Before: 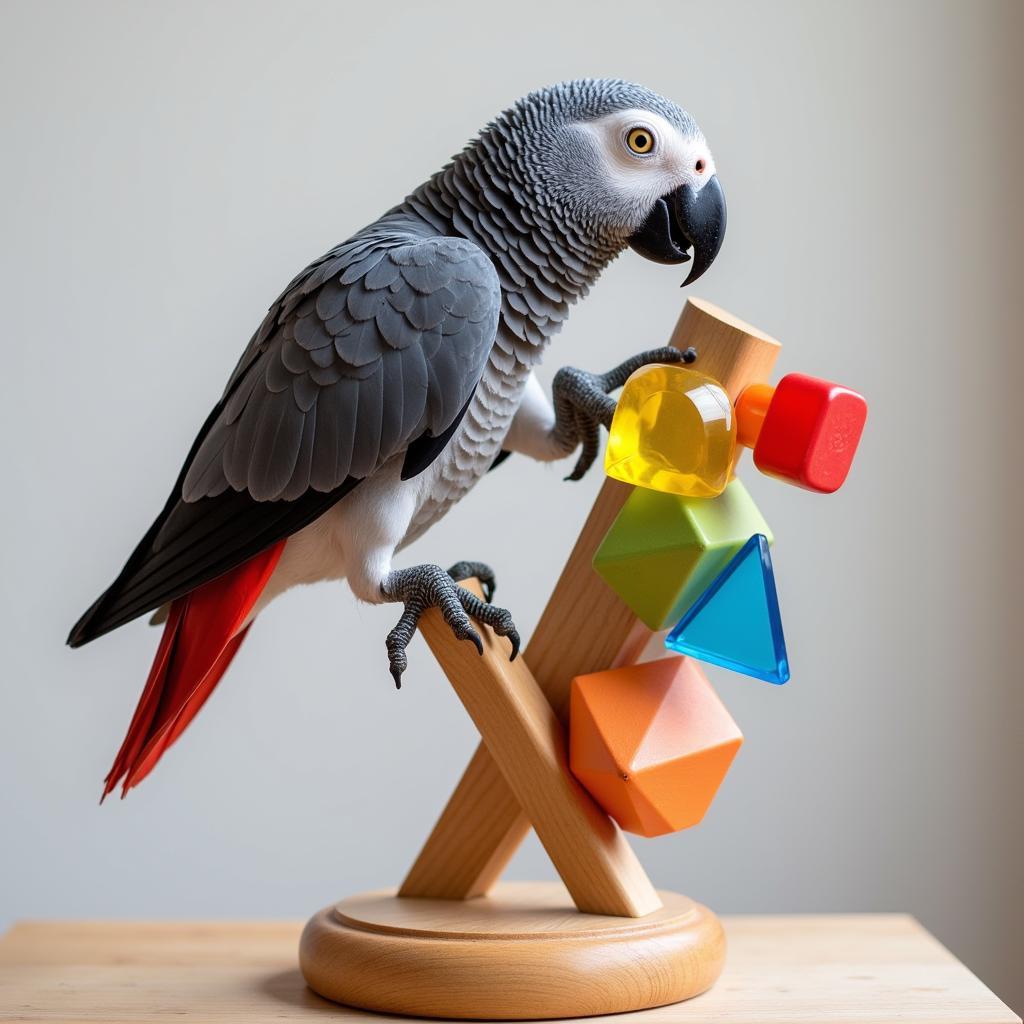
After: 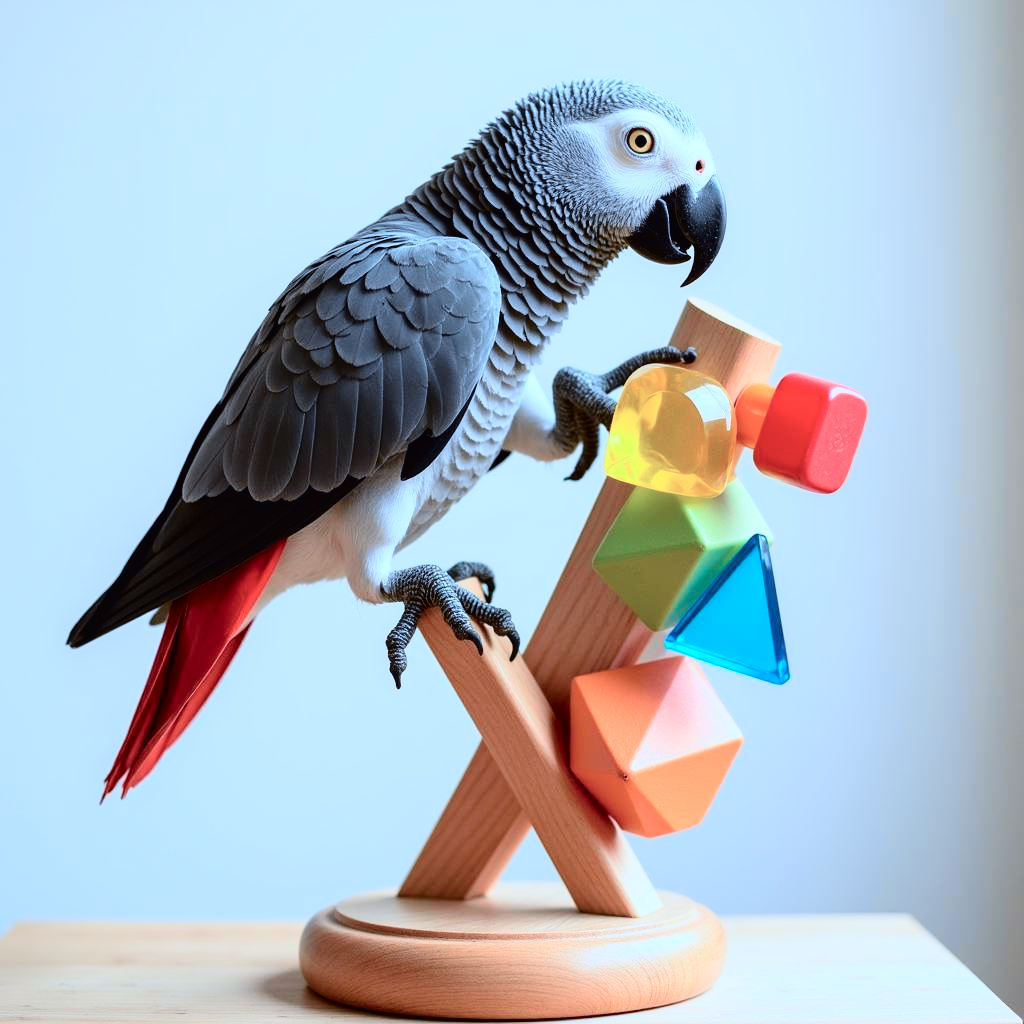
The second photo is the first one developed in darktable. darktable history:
contrast brightness saturation: contrast 0.054, brightness 0.061, saturation 0.012
color correction: highlights a* -8.71, highlights b* -23.32
tone curve: curves: ch0 [(0, 0.011) (0.053, 0.026) (0.174, 0.115) (0.398, 0.444) (0.673, 0.775) (0.829, 0.906) (0.991, 0.981)]; ch1 [(0, 0) (0.264, 0.22) (0.407, 0.373) (0.463, 0.457) (0.492, 0.501) (0.512, 0.513) (0.54, 0.543) (0.585, 0.617) (0.659, 0.686) (0.78, 0.8) (1, 1)]; ch2 [(0, 0) (0.438, 0.449) (0.473, 0.469) (0.503, 0.5) (0.523, 0.534) (0.562, 0.591) (0.612, 0.627) (0.701, 0.707) (1, 1)], color space Lab, independent channels, preserve colors none
